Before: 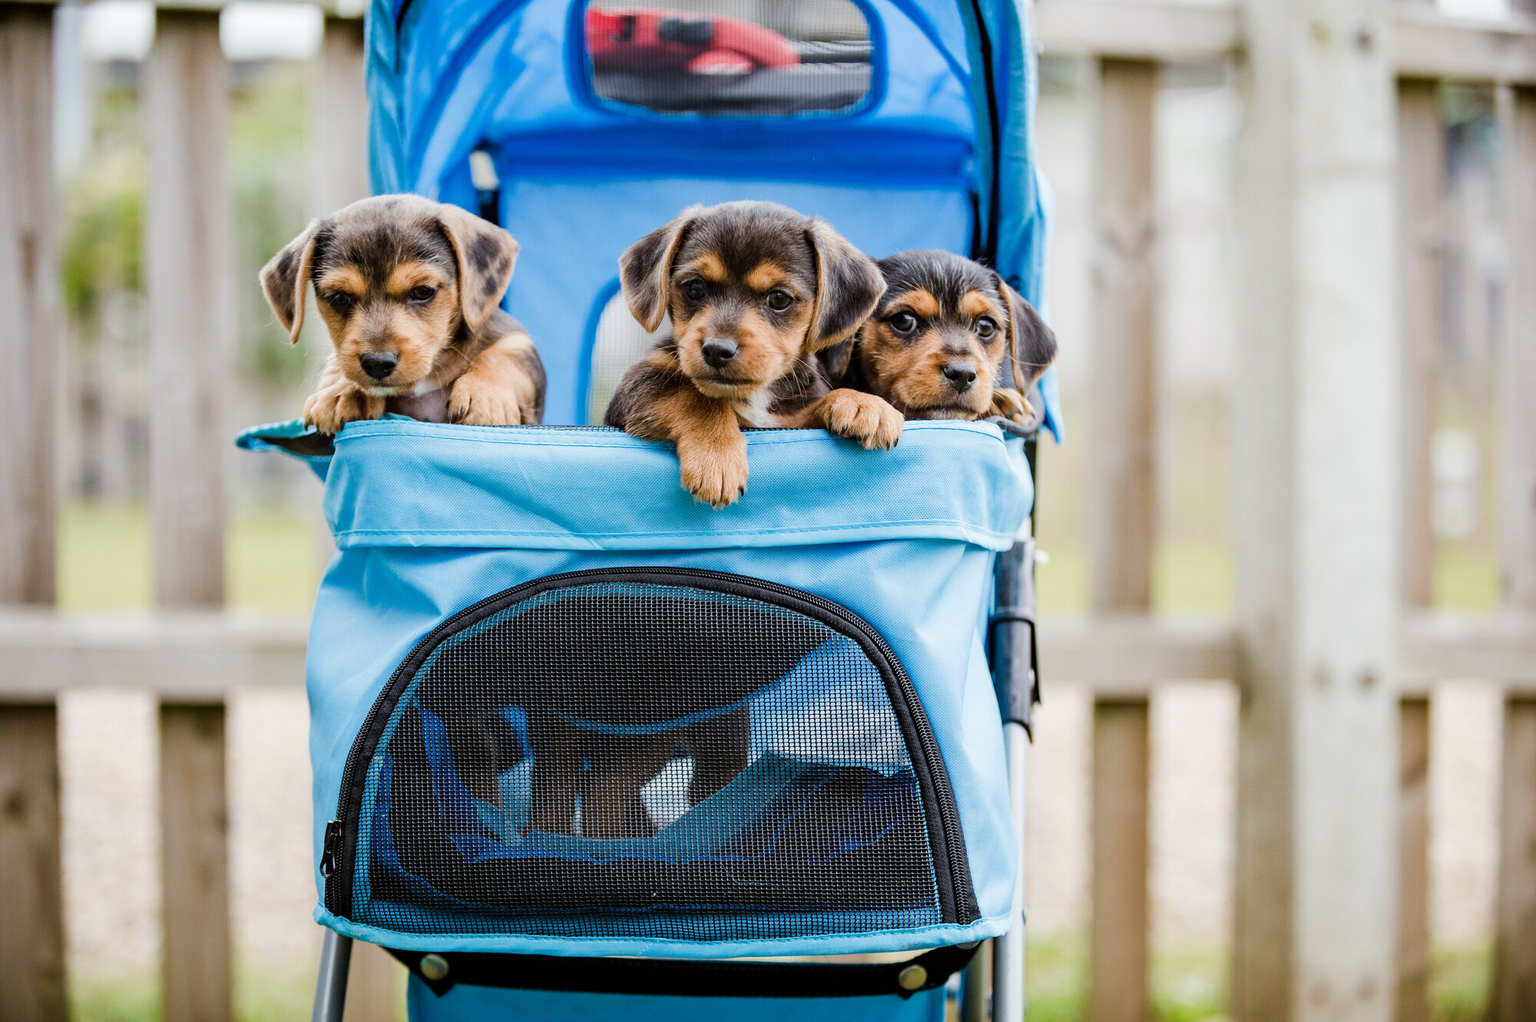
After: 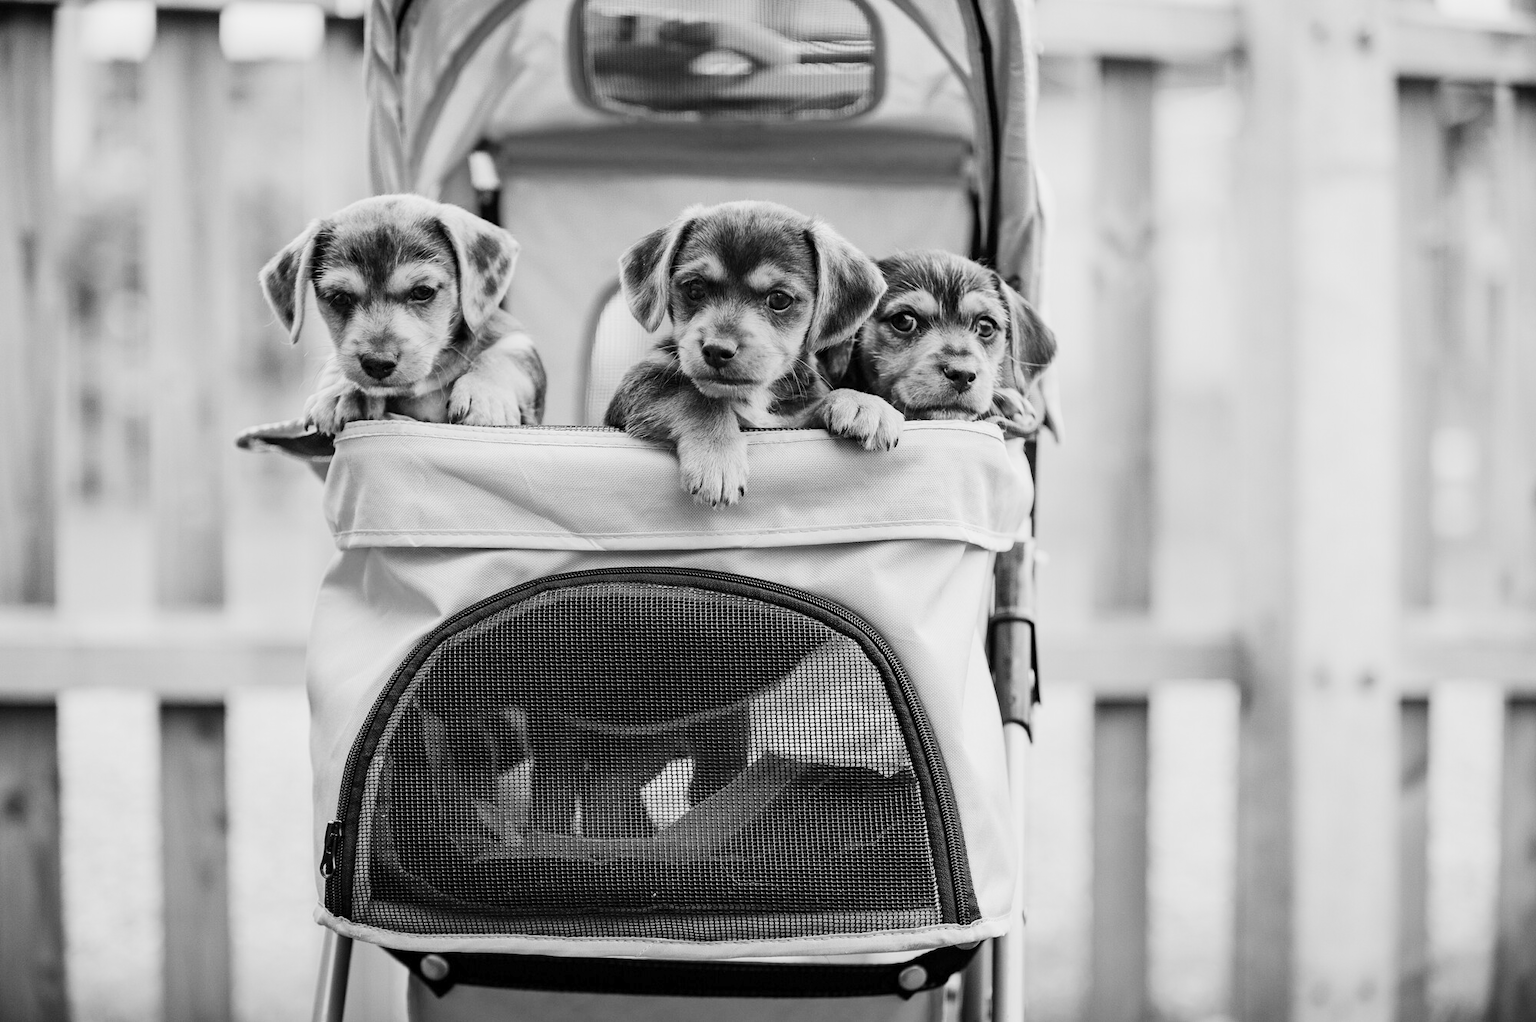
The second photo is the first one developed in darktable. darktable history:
monochrome: a 14.95, b -89.96
contrast brightness saturation: contrast 0.2, brightness 0.16, saturation 0.22
